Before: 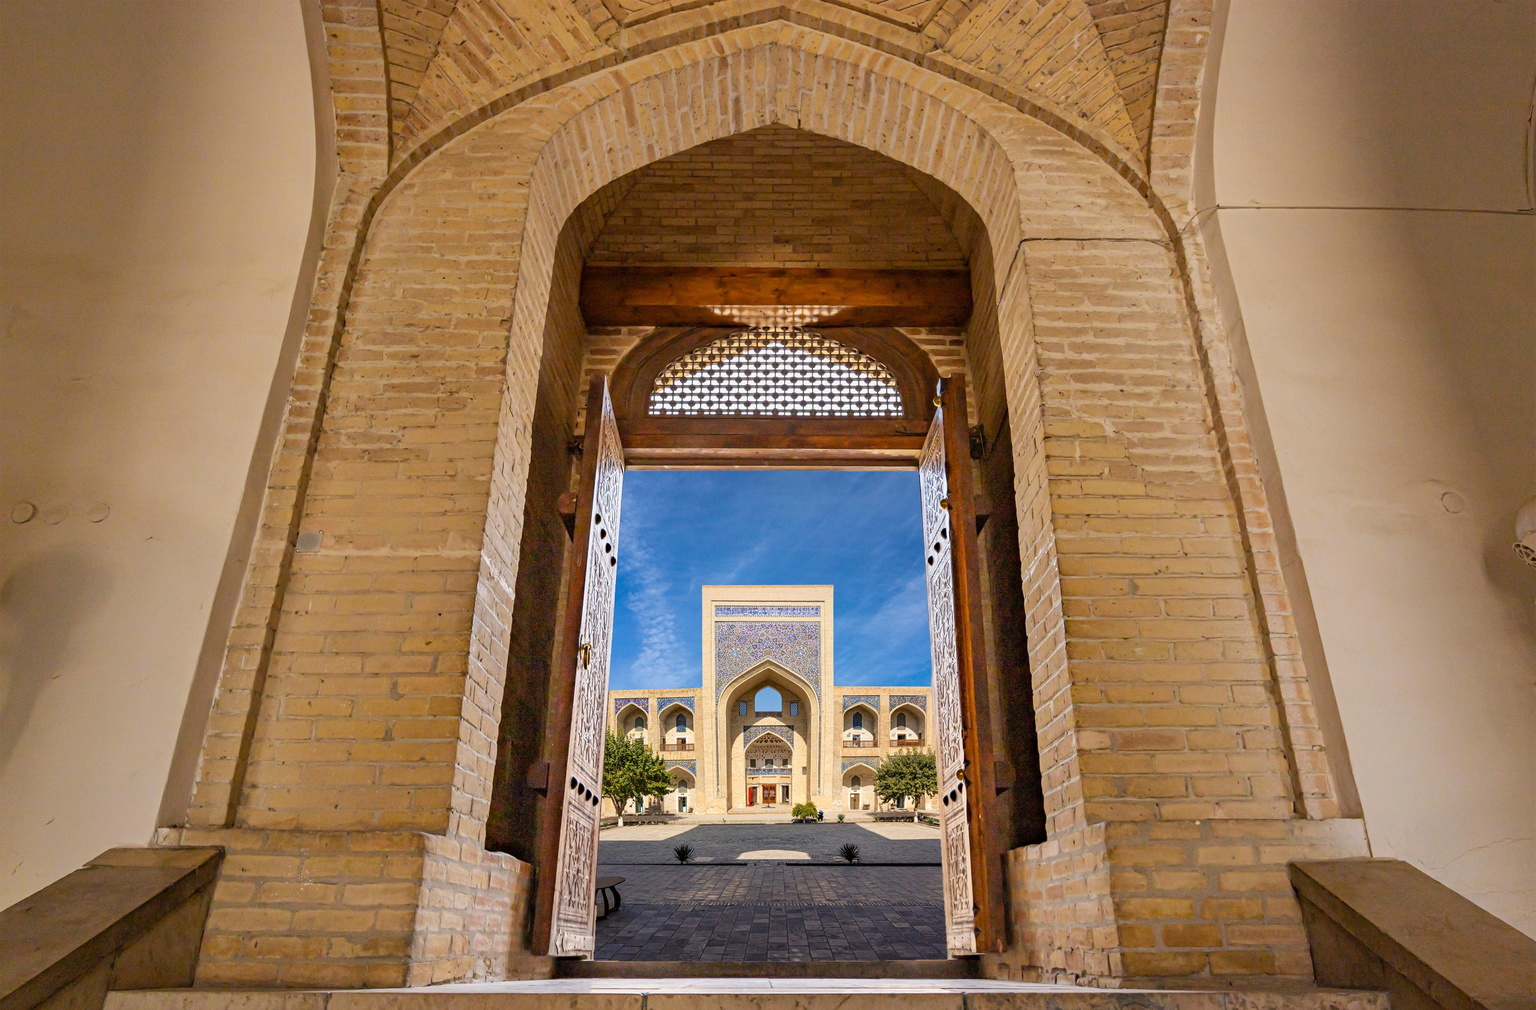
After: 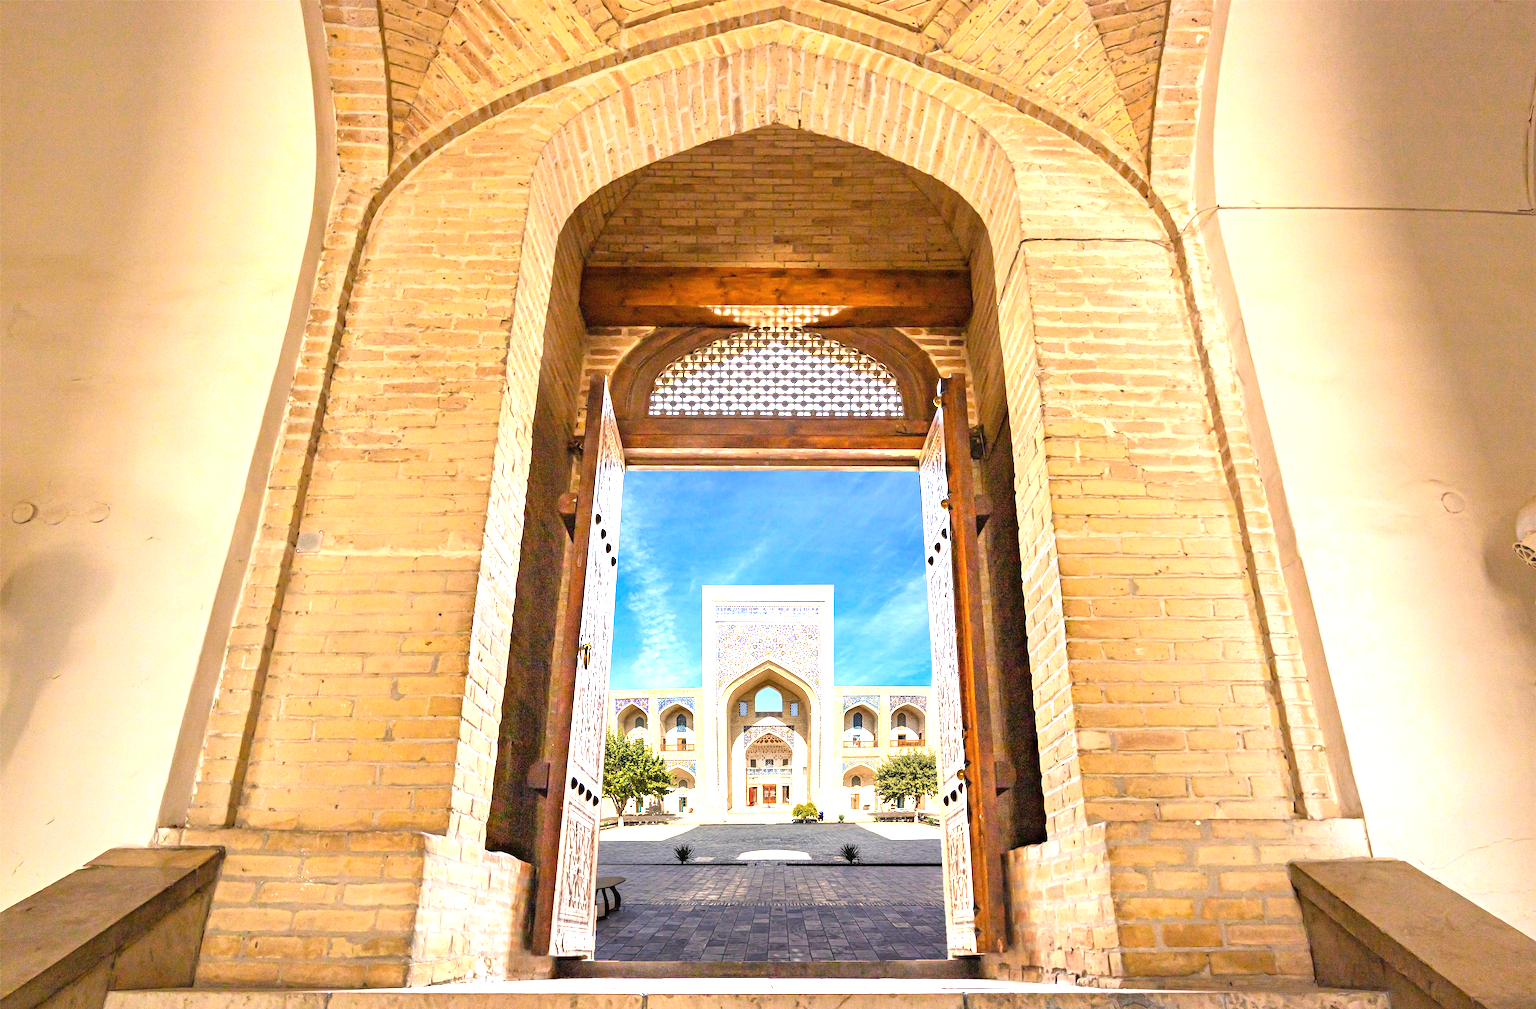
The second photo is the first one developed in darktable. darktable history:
exposure: black level correction 0, exposure 1.493 EV, compensate highlight preservation false
